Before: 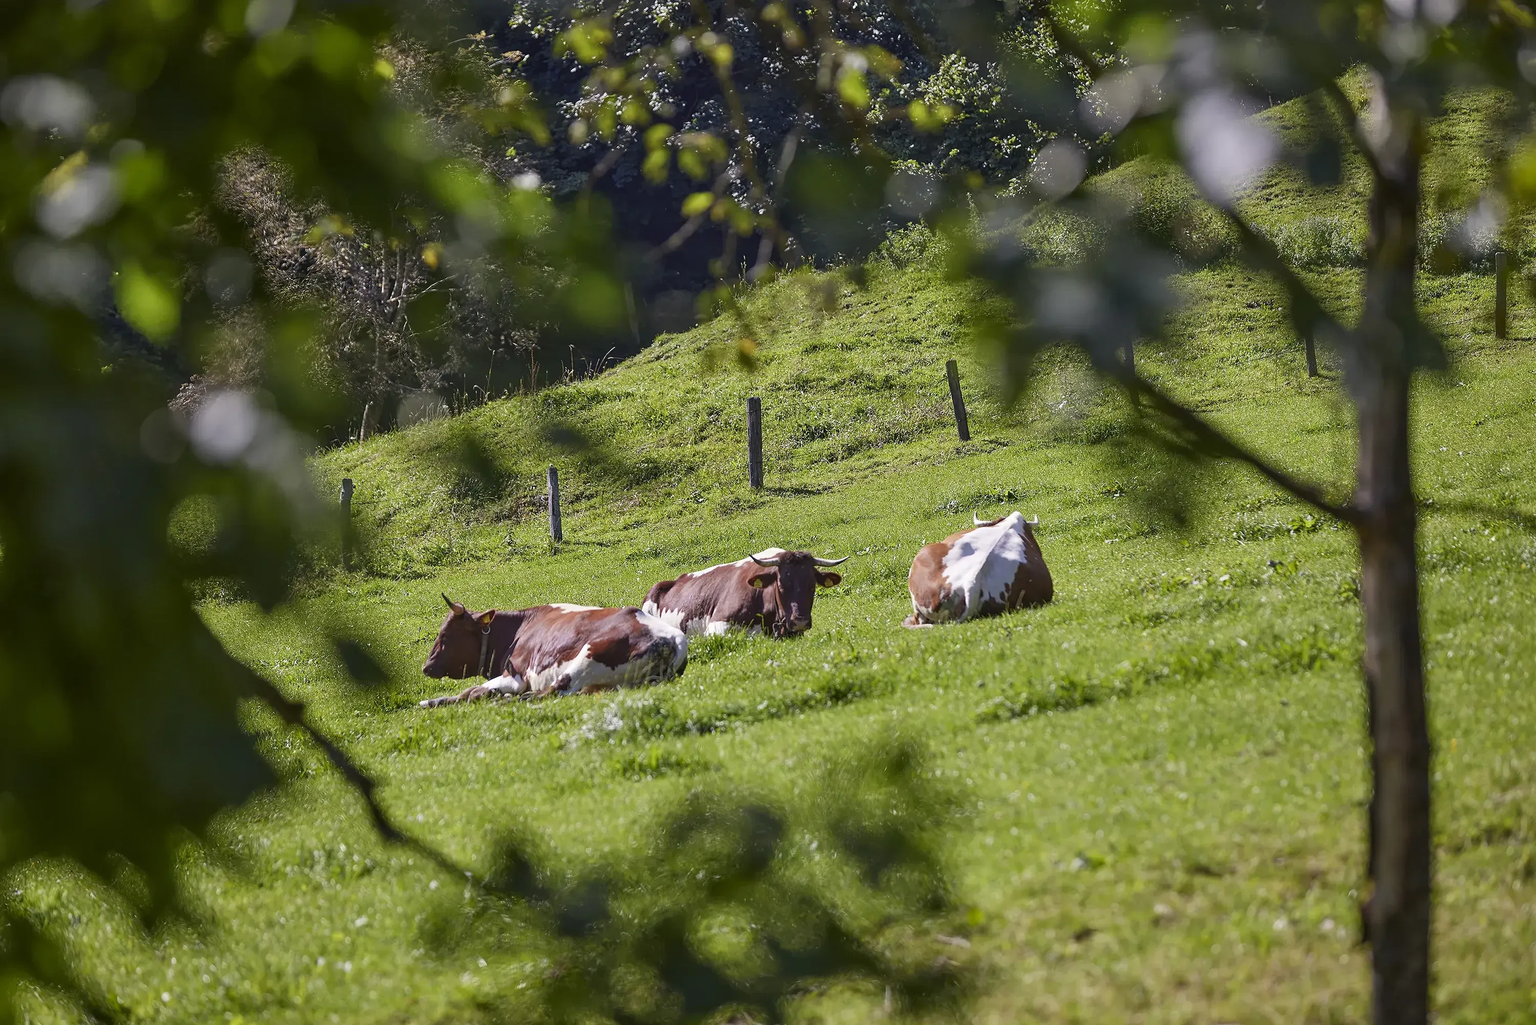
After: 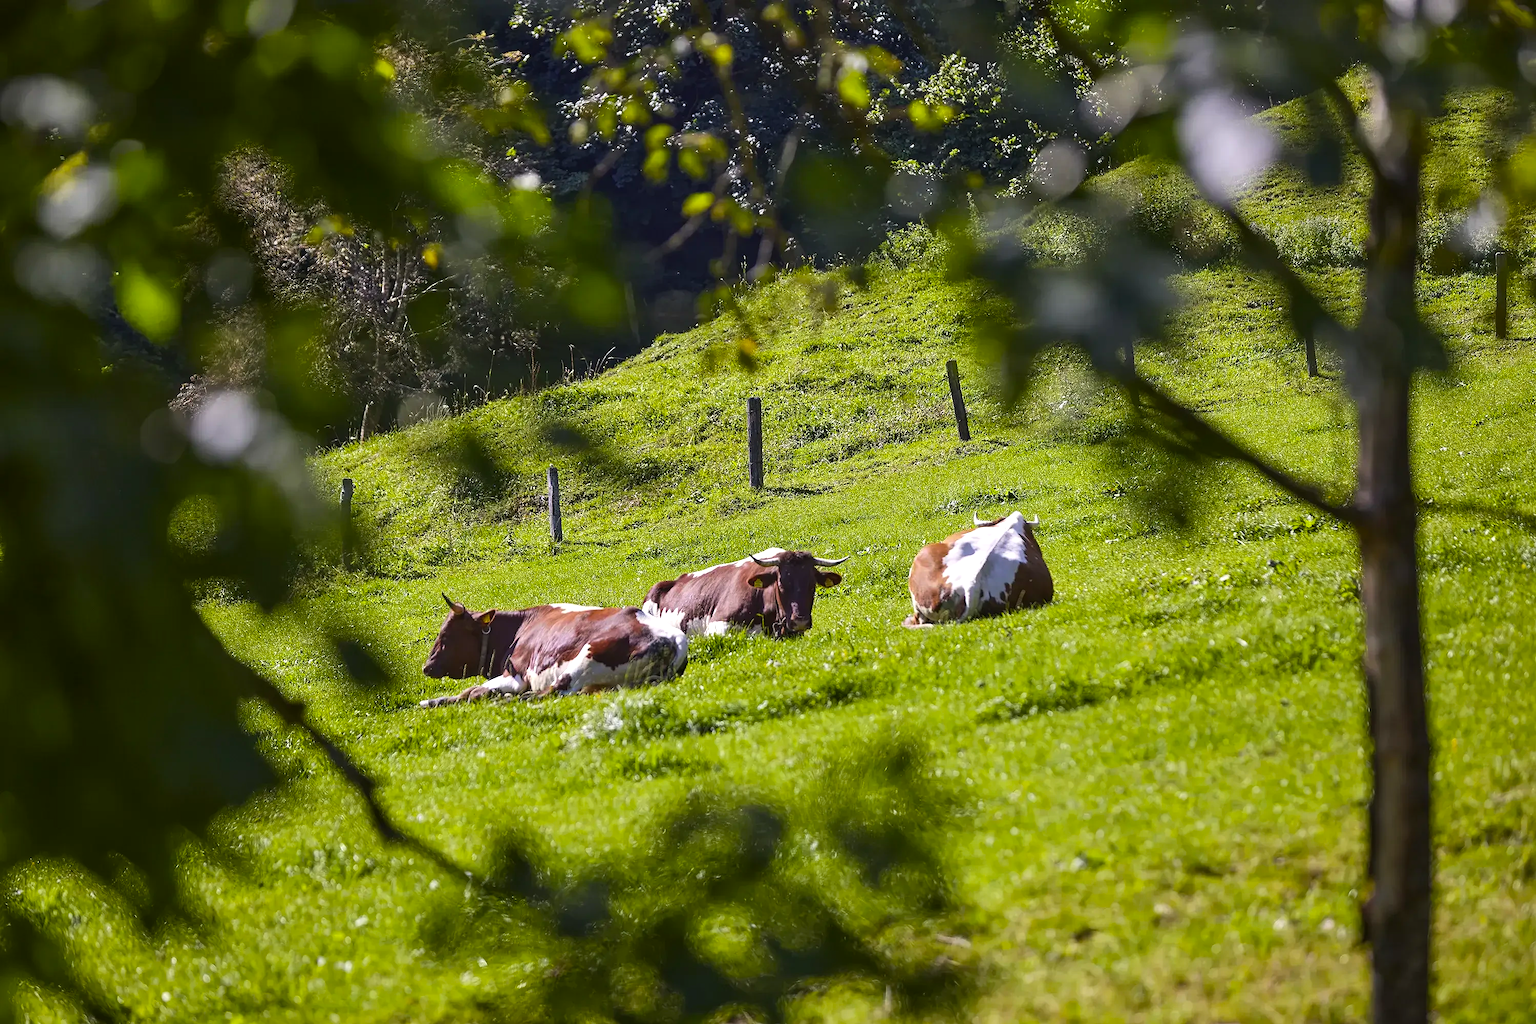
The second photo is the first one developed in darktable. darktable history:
color balance rgb: perceptual saturation grading › global saturation 25%, global vibrance 20%
tone equalizer: -8 EV -0.417 EV, -7 EV -0.389 EV, -6 EV -0.333 EV, -5 EV -0.222 EV, -3 EV 0.222 EV, -2 EV 0.333 EV, -1 EV 0.389 EV, +0 EV 0.417 EV, edges refinement/feathering 500, mask exposure compensation -1.57 EV, preserve details no
